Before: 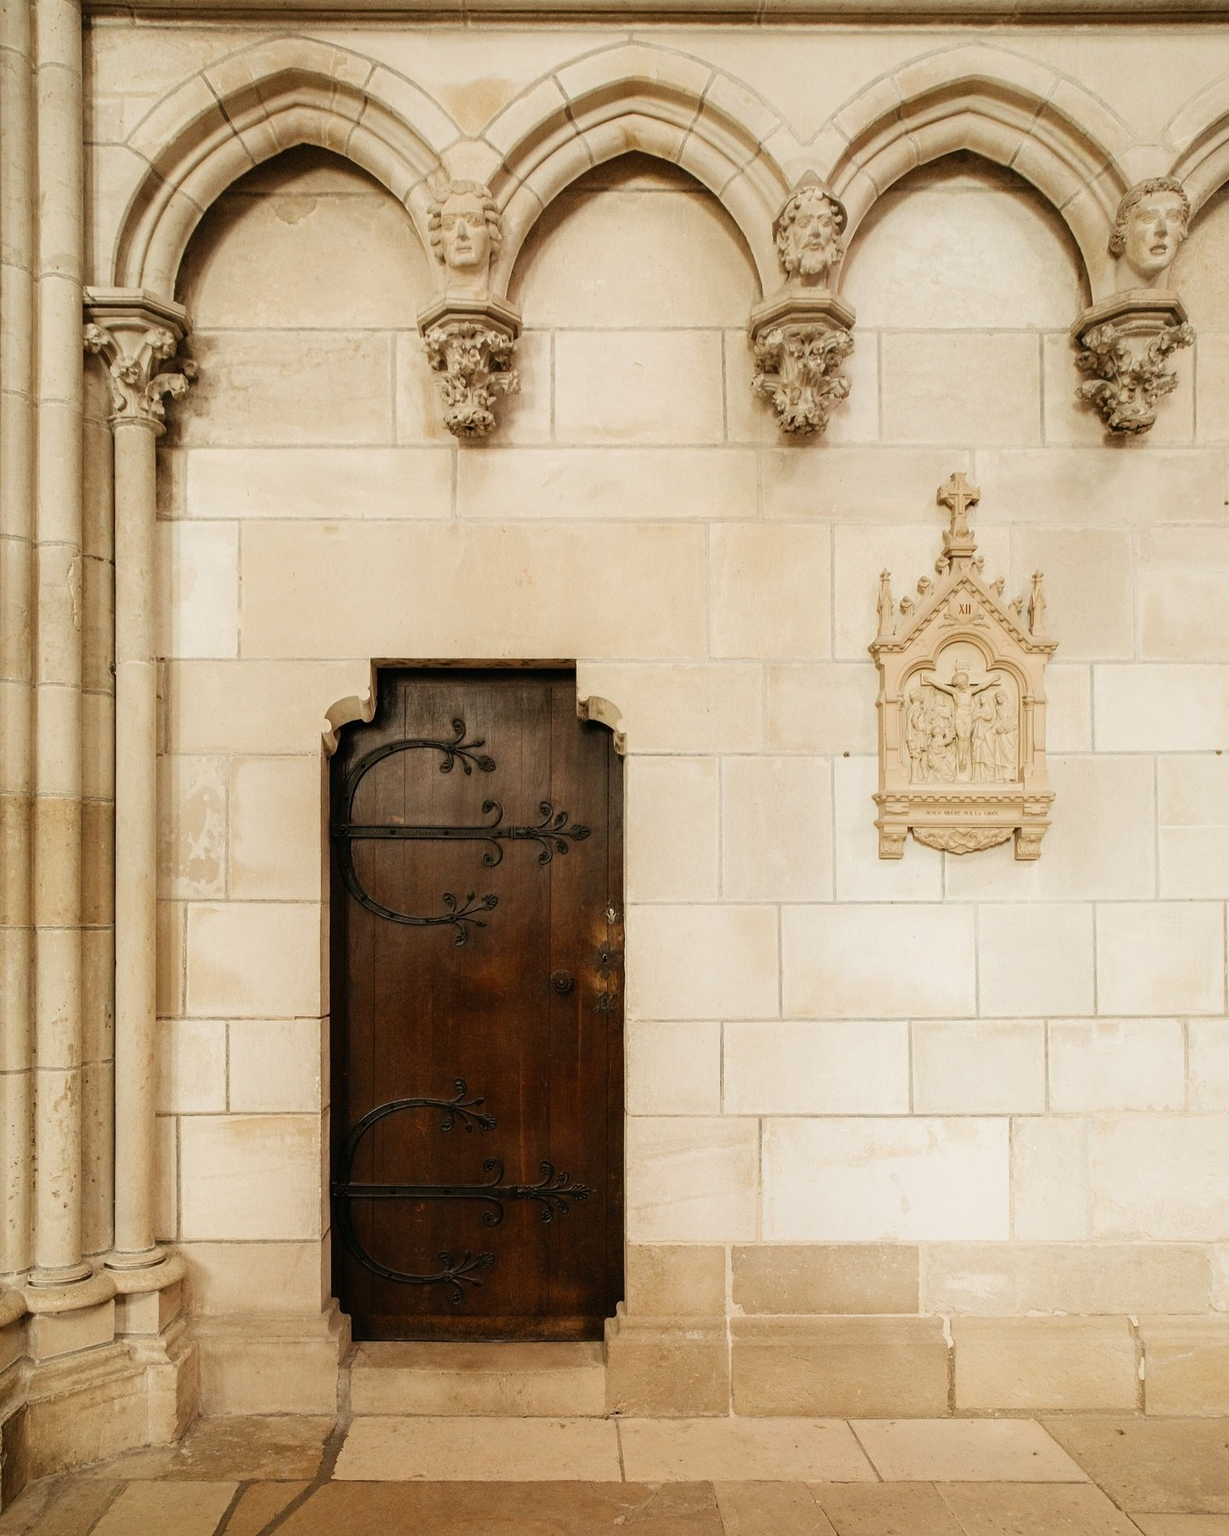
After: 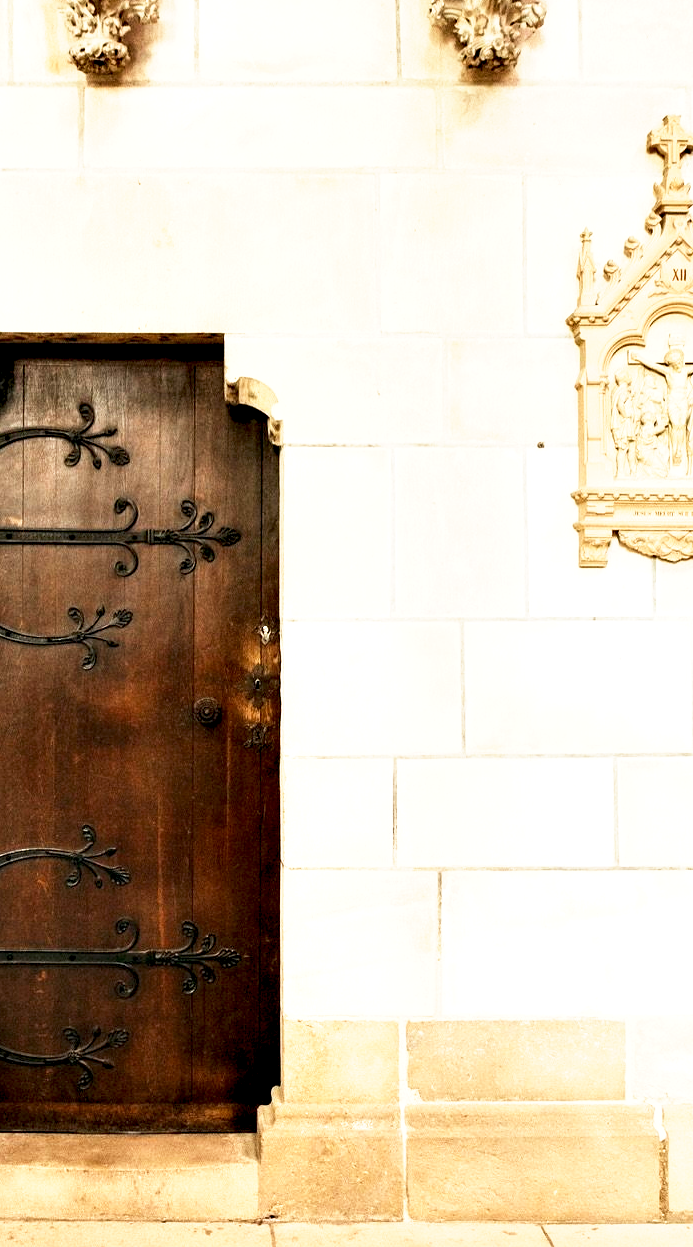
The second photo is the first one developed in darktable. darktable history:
exposure: black level correction 0, exposure 0.597 EV, compensate highlight preservation false
crop: left 31.386%, top 24.422%, right 20.275%, bottom 6.255%
base curve: curves: ch0 [(0, 0) (0.557, 0.834) (1, 1)], preserve colors none
contrast equalizer: octaves 7, y [[0.6 ×6], [0.55 ×6], [0 ×6], [0 ×6], [0 ×6]]
